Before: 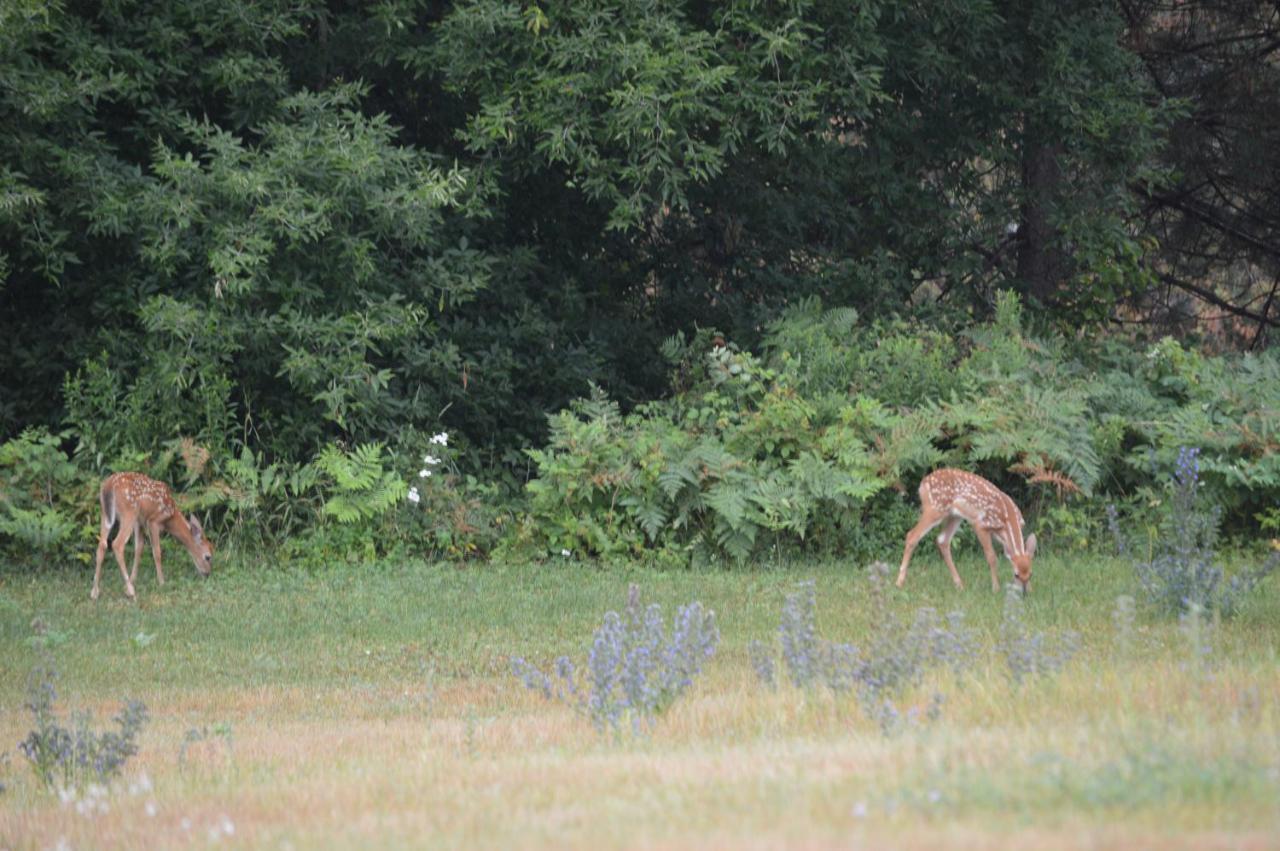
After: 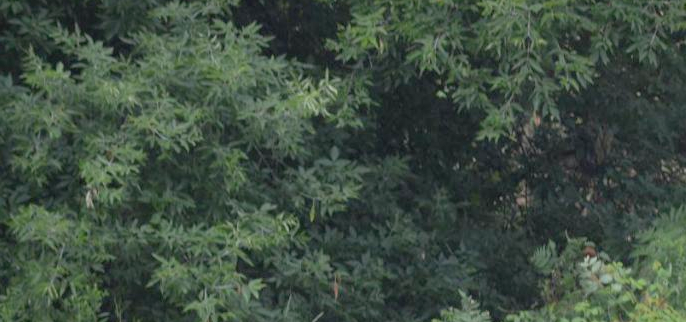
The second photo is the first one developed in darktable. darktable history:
shadows and highlights: on, module defaults
crop: left 10.121%, top 10.631%, right 36.218%, bottom 51.526%
